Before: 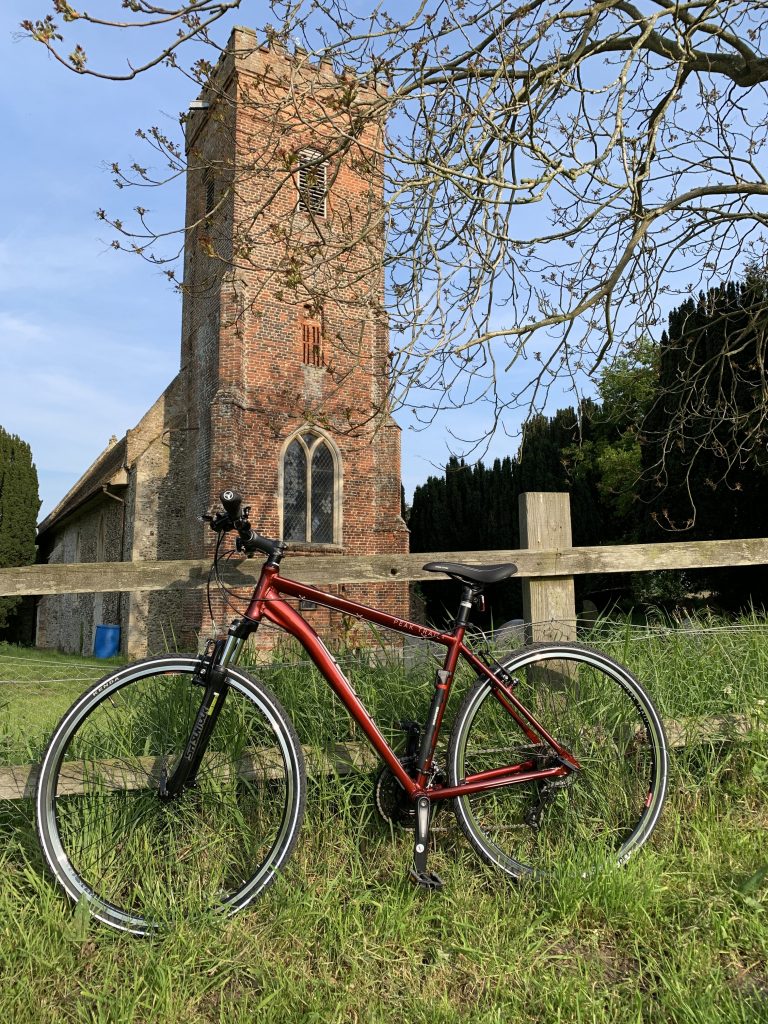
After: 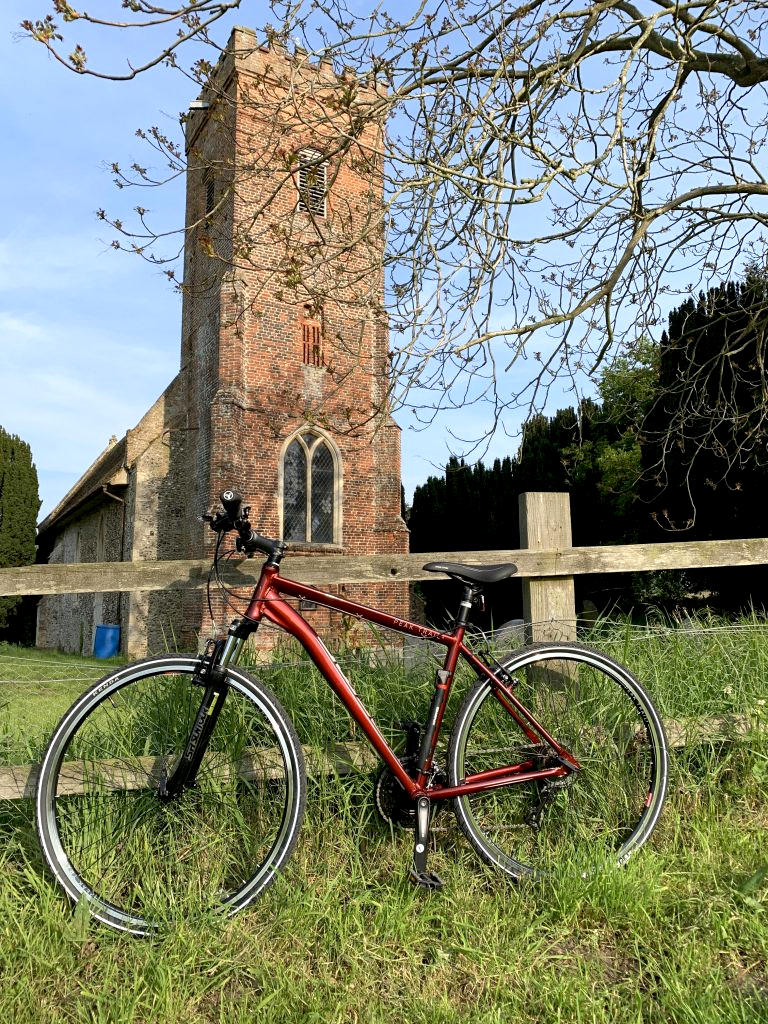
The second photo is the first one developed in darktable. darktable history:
exposure: black level correction 0.005, exposure 0.284 EV, compensate highlight preservation false
tone equalizer: edges refinement/feathering 500, mask exposure compensation -1.57 EV, preserve details no
